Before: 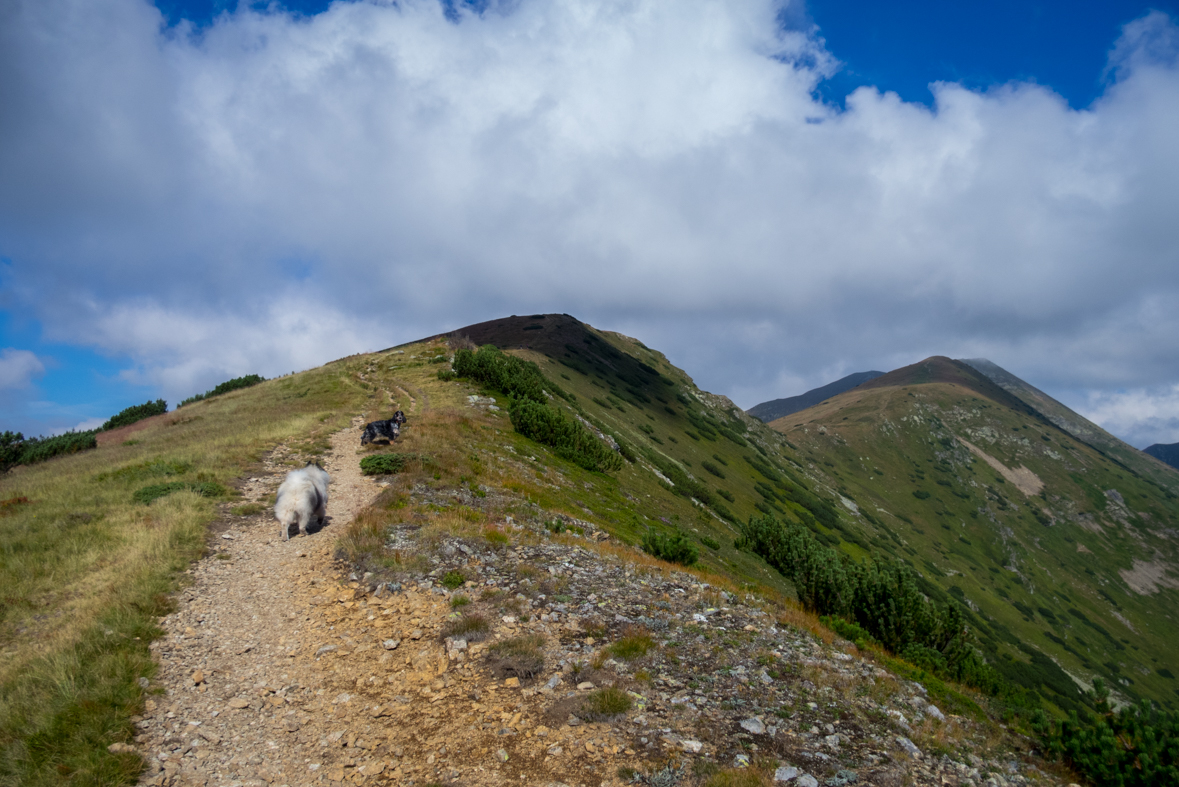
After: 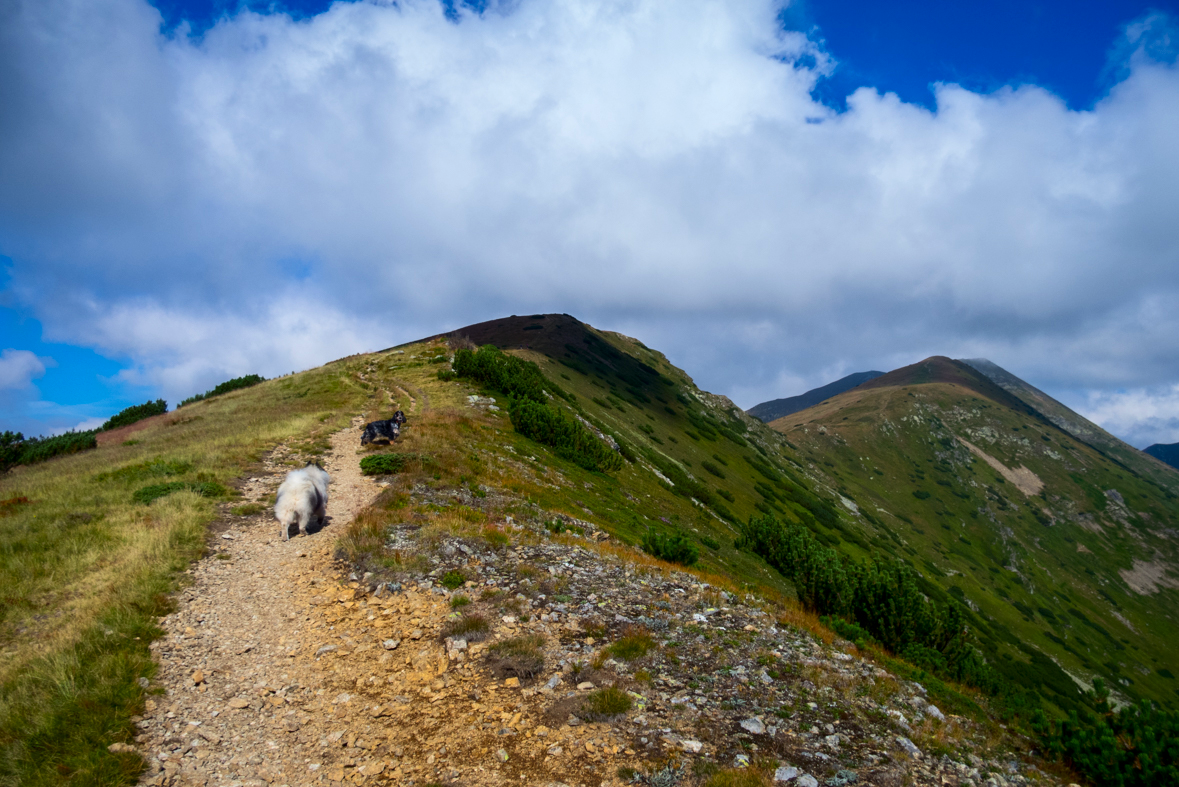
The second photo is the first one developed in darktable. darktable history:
contrast brightness saturation: contrast 0.172, saturation 0.305
